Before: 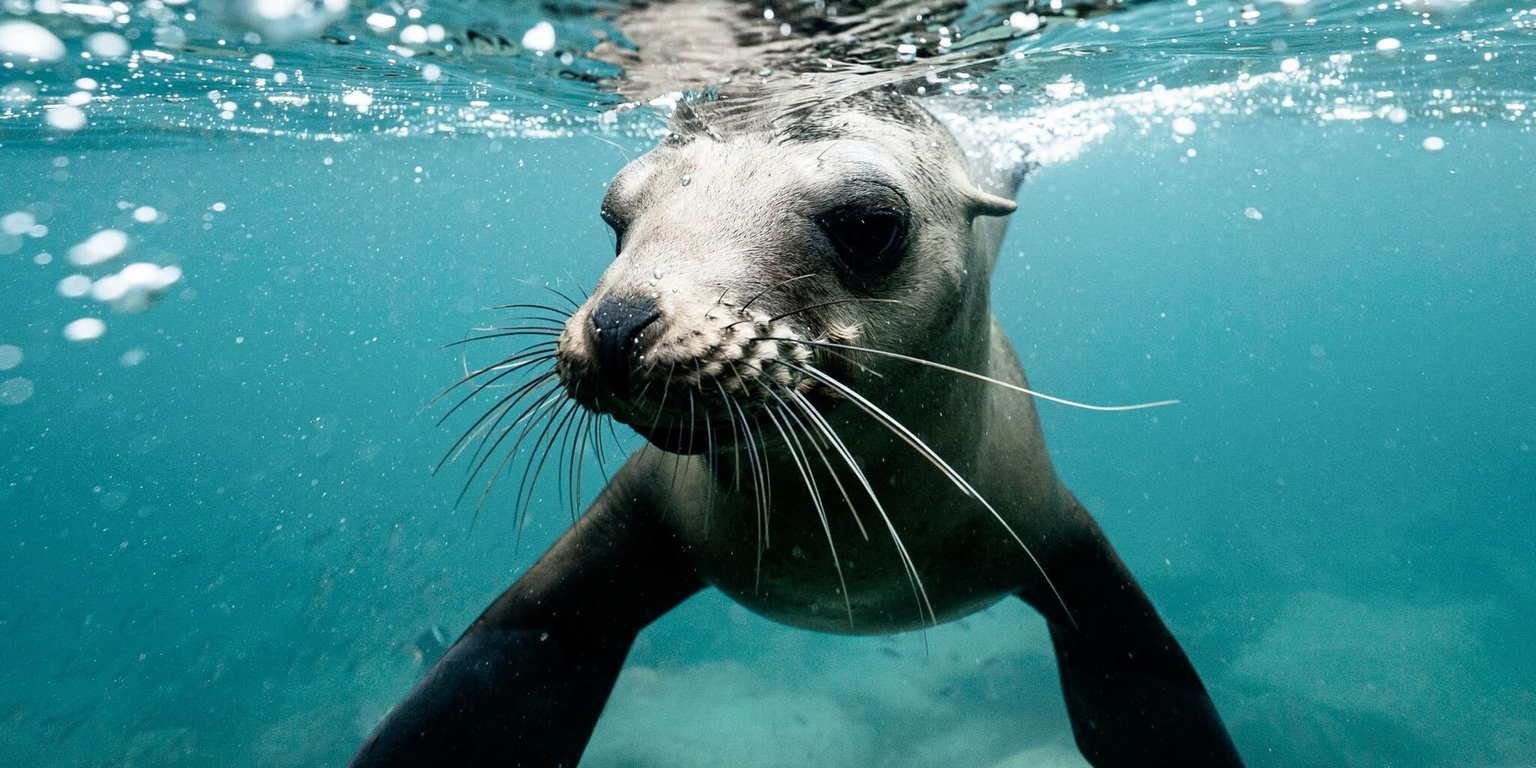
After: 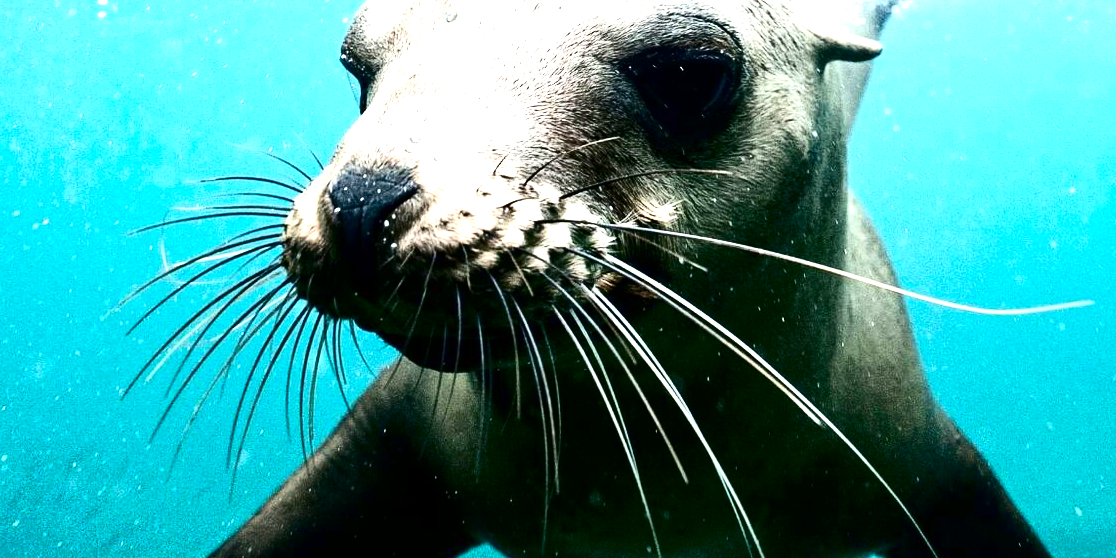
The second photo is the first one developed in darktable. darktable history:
contrast brightness saturation: contrast 0.22, brightness -0.19, saturation 0.24
crop and rotate: left 22.13%, top 22.054%, right 22.026%, bottom 22.102%
exposure: black level correction 0, exposure 1.173 EV, compensate exposure bias true, compensate highlight preservation false
